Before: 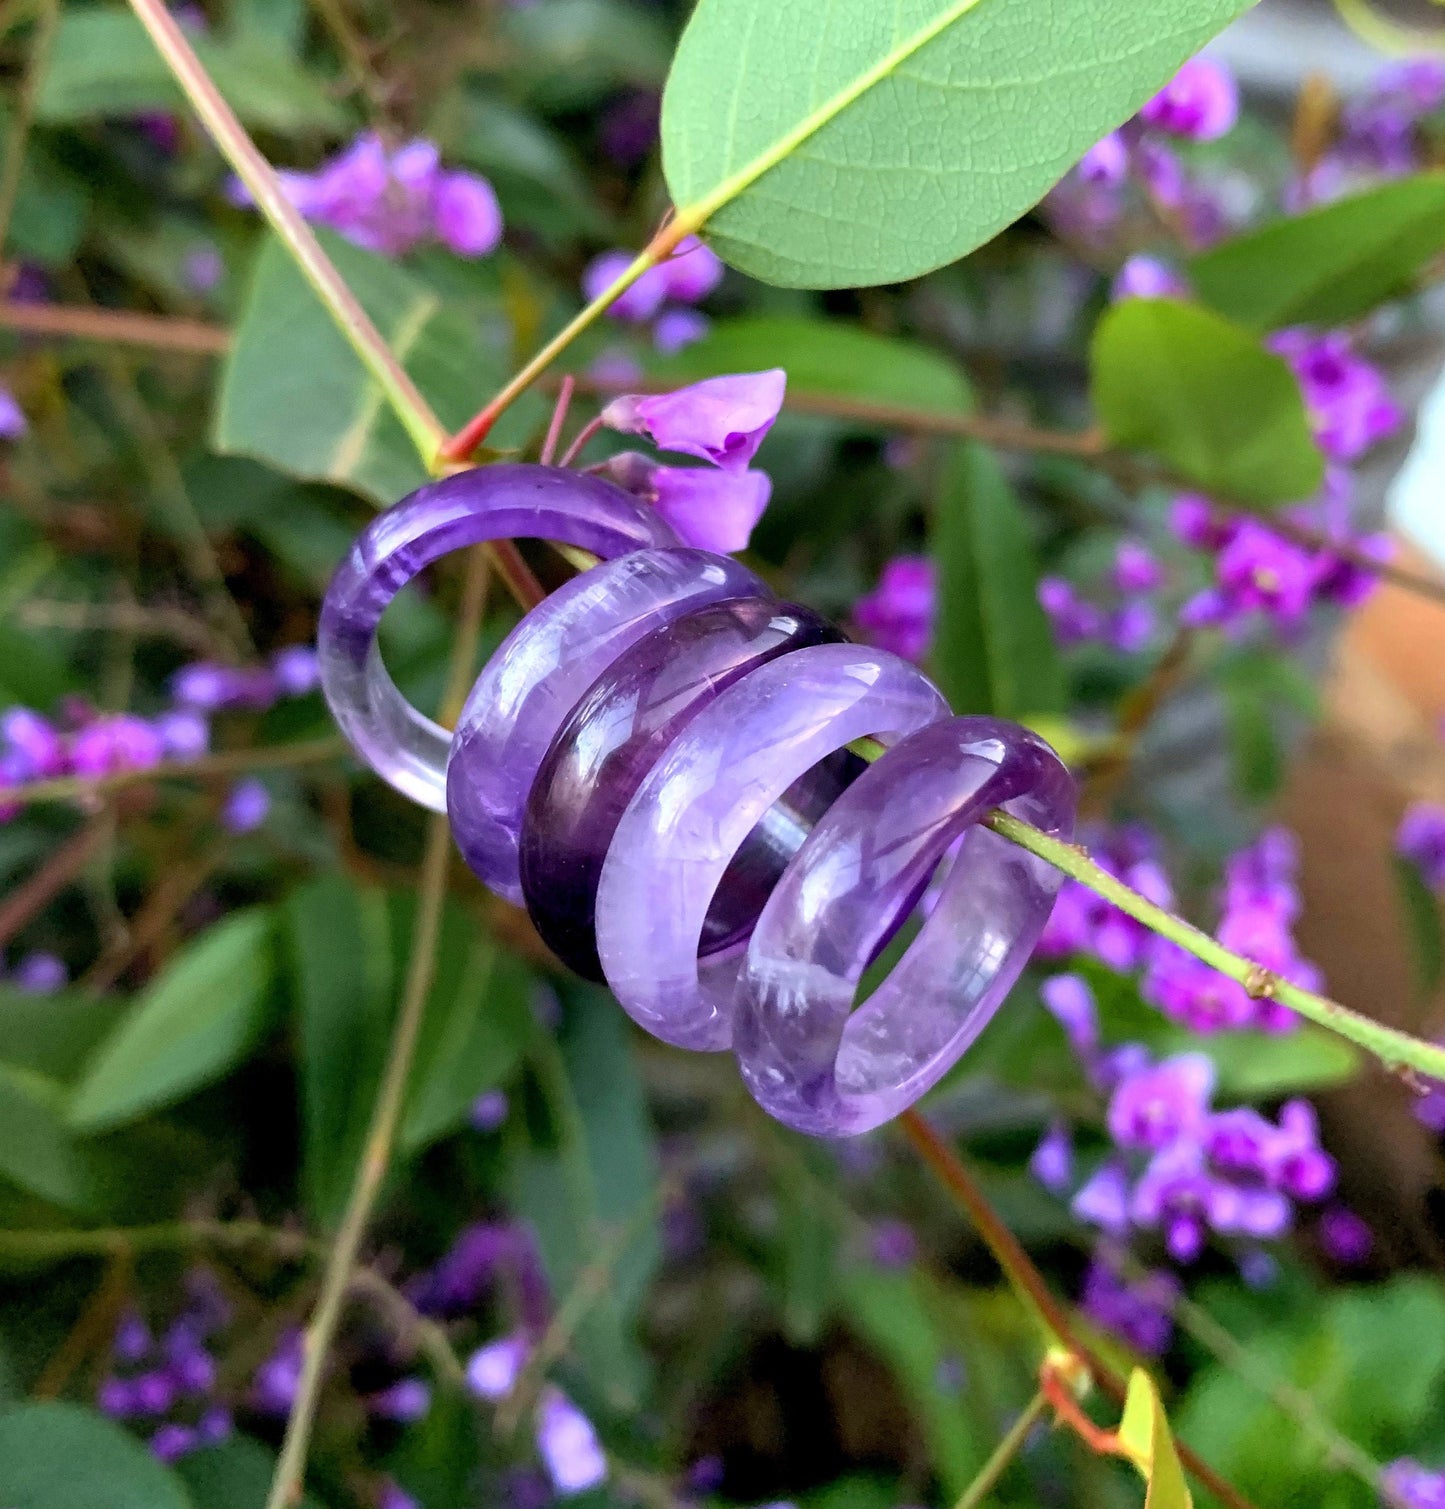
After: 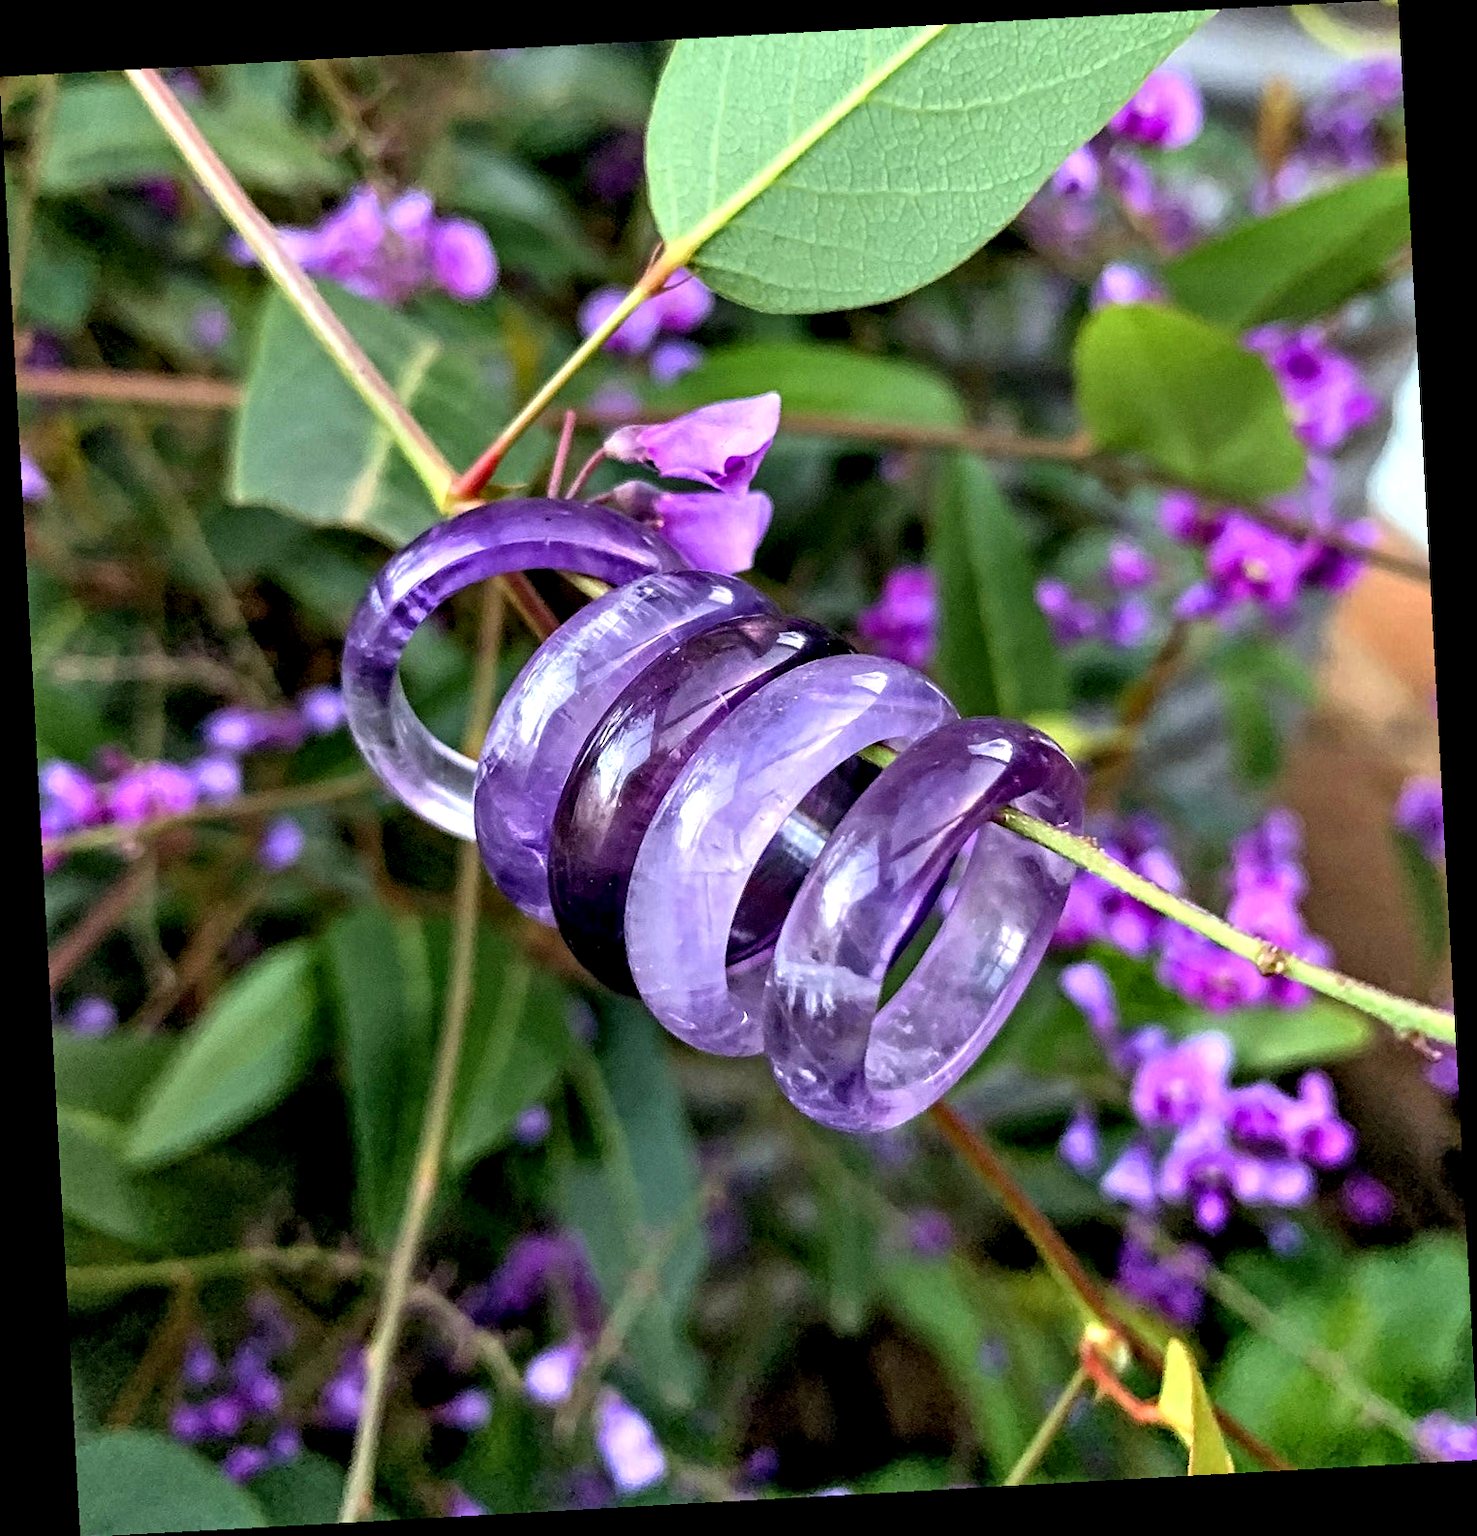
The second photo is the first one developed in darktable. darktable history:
rotate and perspective: rotation -3.18°, automatic cropping off
contrast equalizer: octaves 7, y [[0.5, 0.542, 0.583, 0.625, 0.667, 0.708], [0.5 ×6], [0.5 ×6], [0 ×6], [0 ×6]]
